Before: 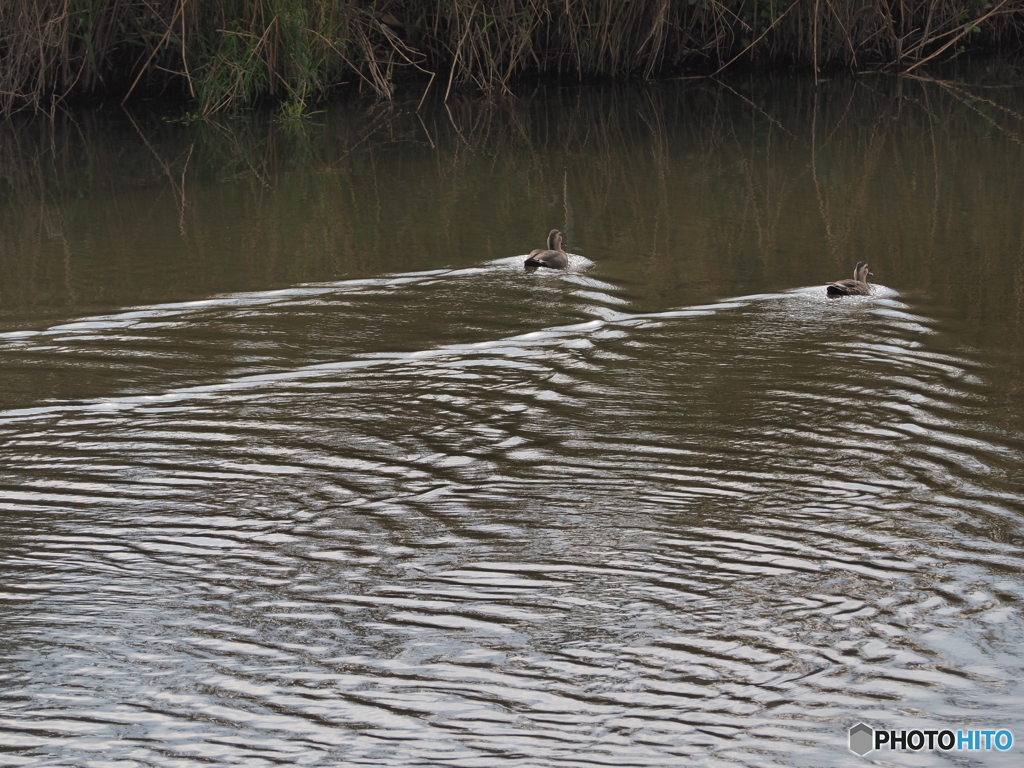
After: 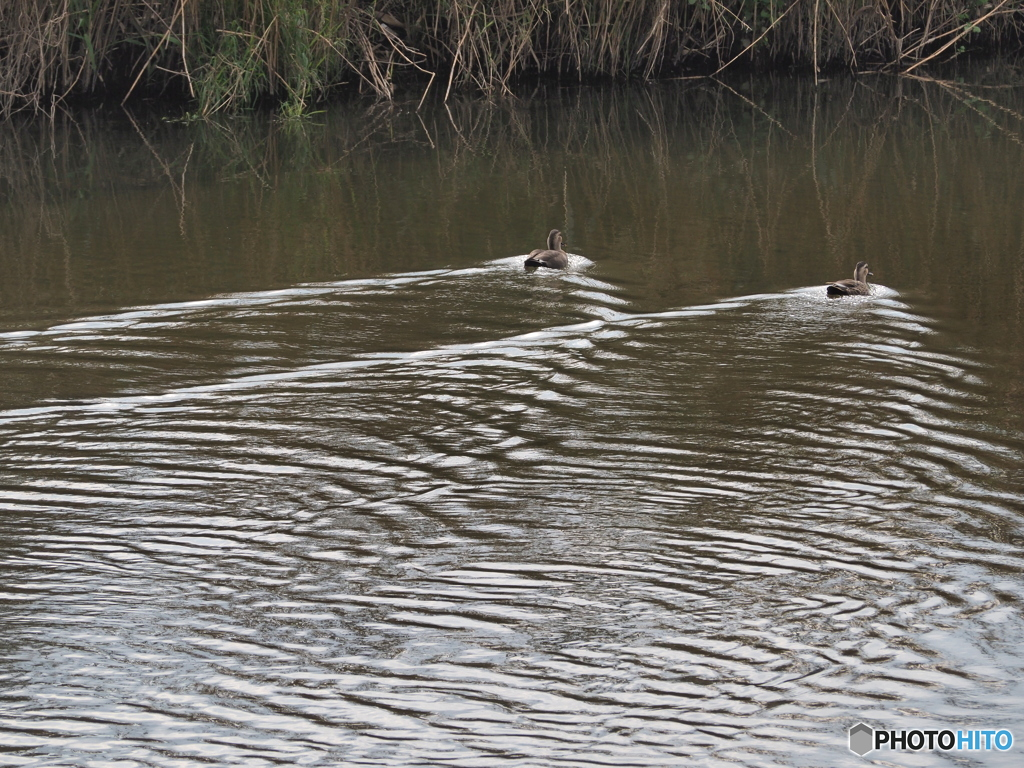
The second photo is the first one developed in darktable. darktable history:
shadows and highlights: radius 45.62, white point adjustment 6.8, compress 79.2%, shadows color adjustment 99.16%, highlights color adjustment 0.086%, soften with gaussian
